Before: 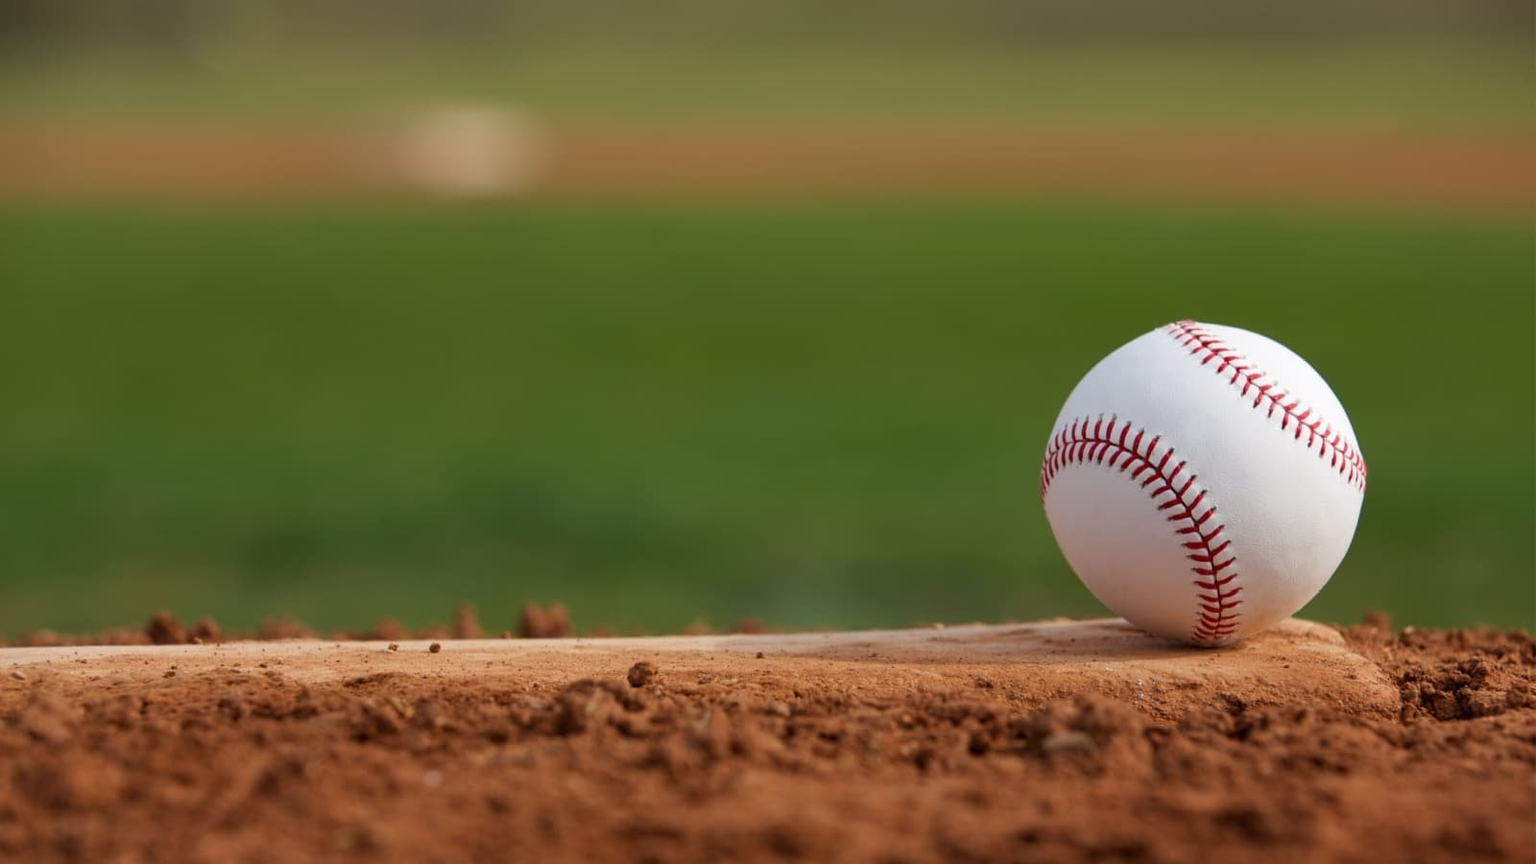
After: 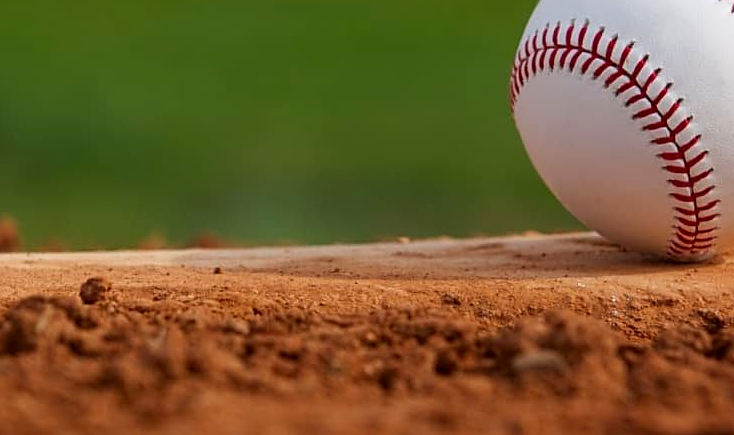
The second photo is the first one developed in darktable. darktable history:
contrast brightness saturation: contrast 0.083, saturation 0.201
crop: left 35.924%, top 45.795%, right 18.182%, bottom 5.829%
color calibration: illuminant same as pipeline (D50), adaptation none (bypass), x 0.332, y 0.334, temperature 5021.81 K
sharpen: on, module defaults
